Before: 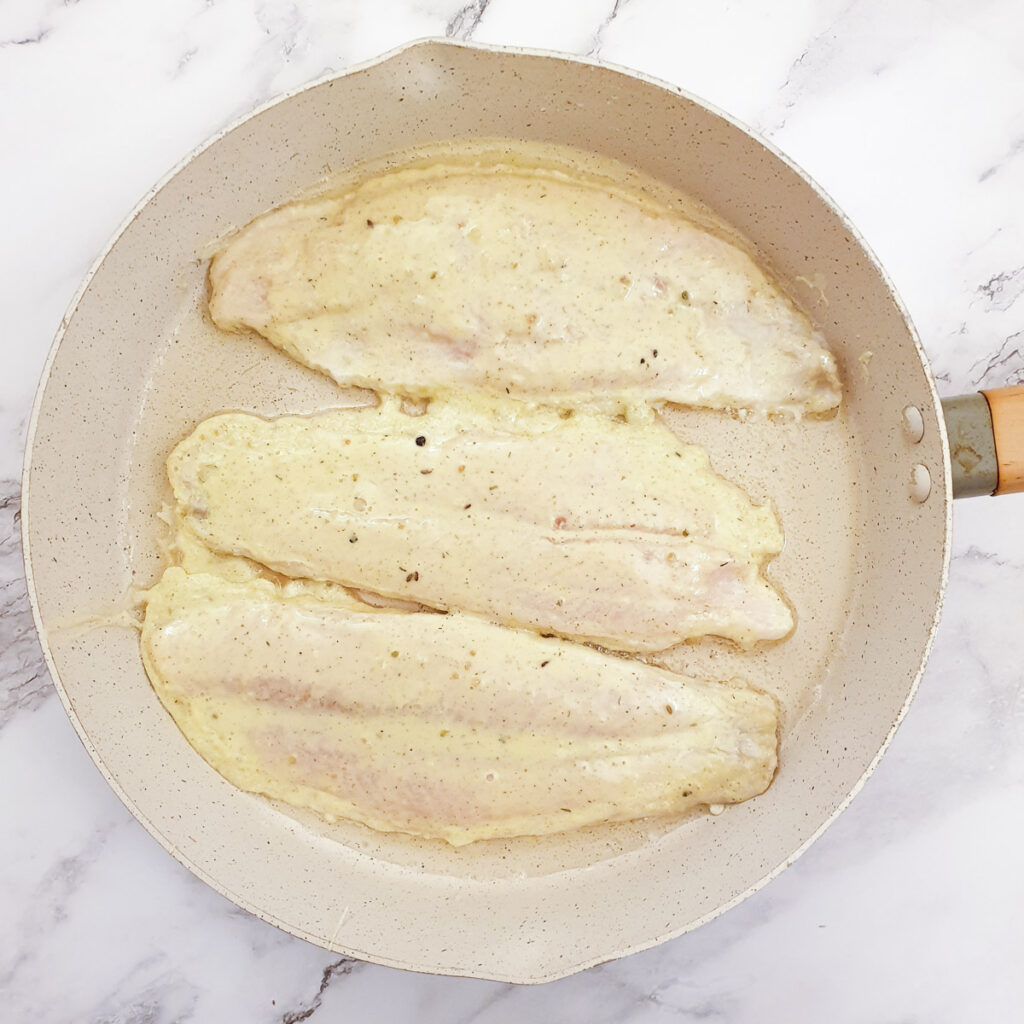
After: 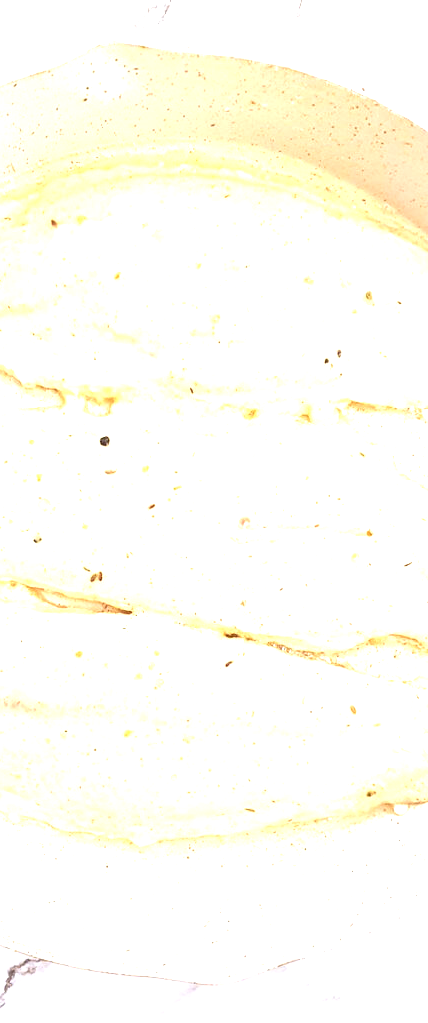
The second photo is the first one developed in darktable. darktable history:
exposure: black level correction 0.001, exposure 1.399 EV, compensate highlight preservation false
crop: left 30.944%, right 27.225%
